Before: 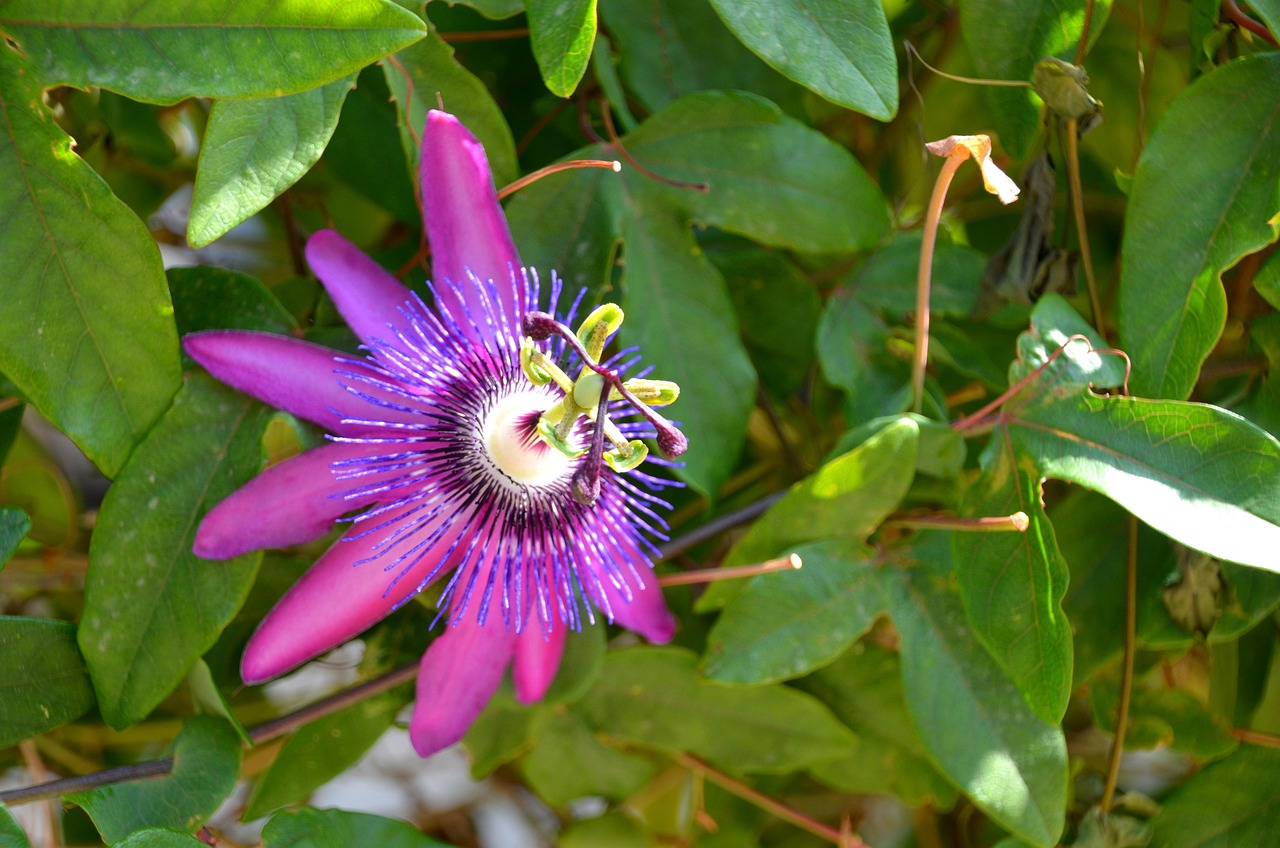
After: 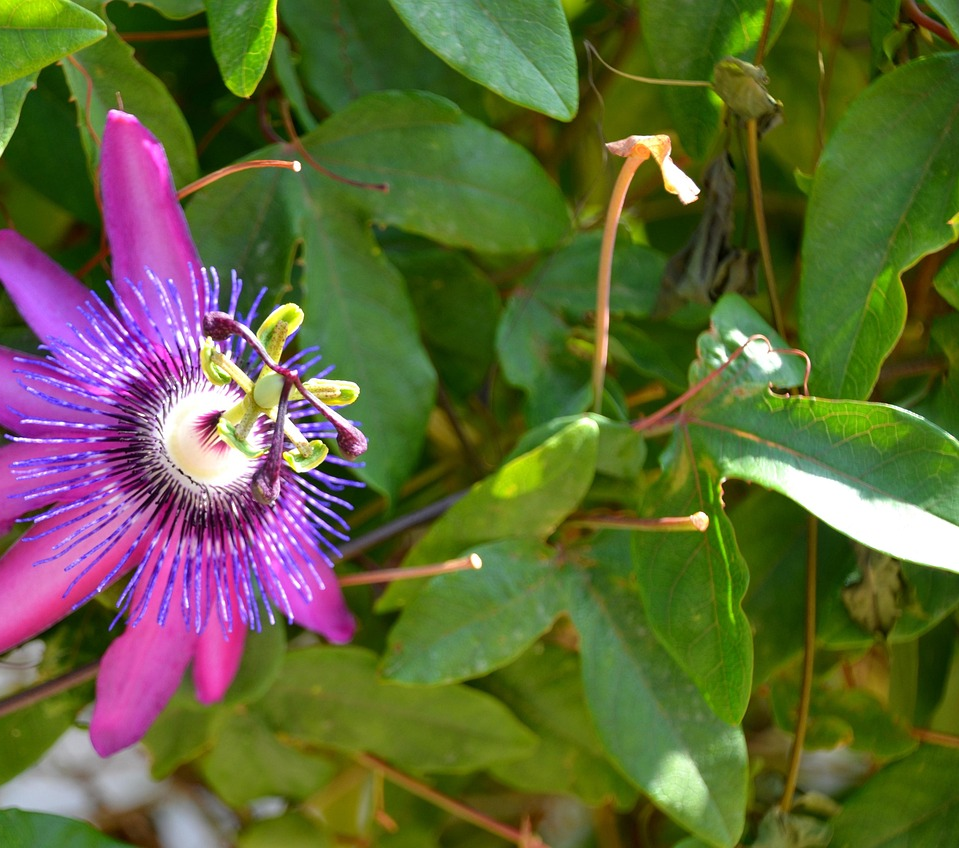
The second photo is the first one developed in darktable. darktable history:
crop and rotate: left 25.022%
